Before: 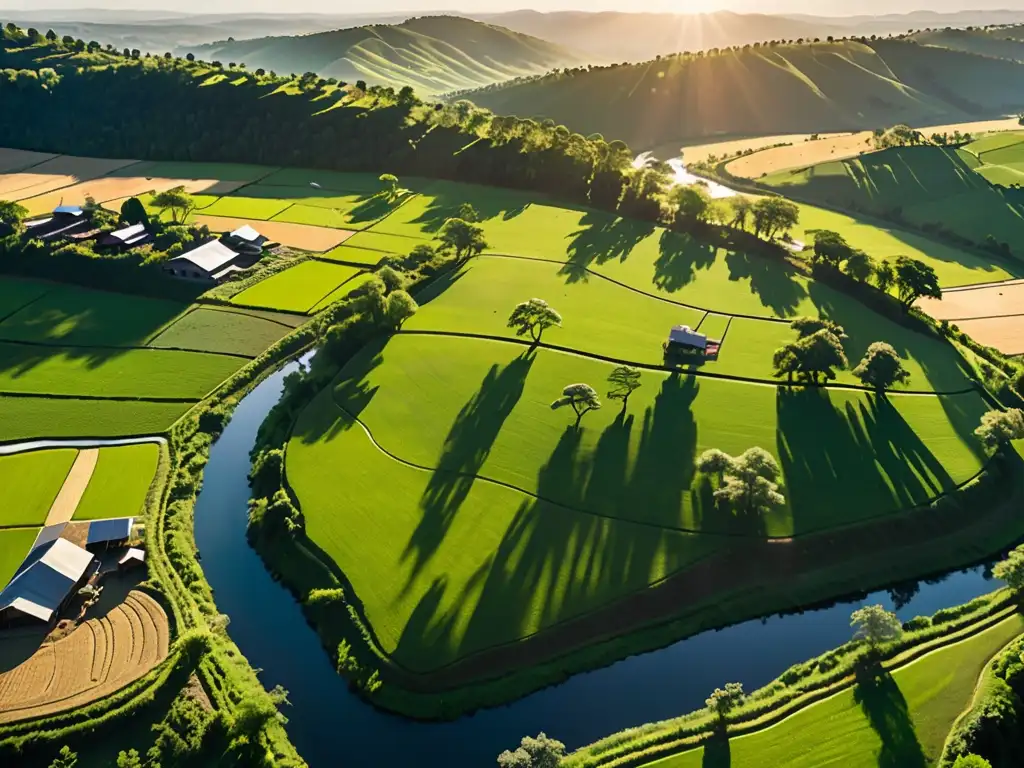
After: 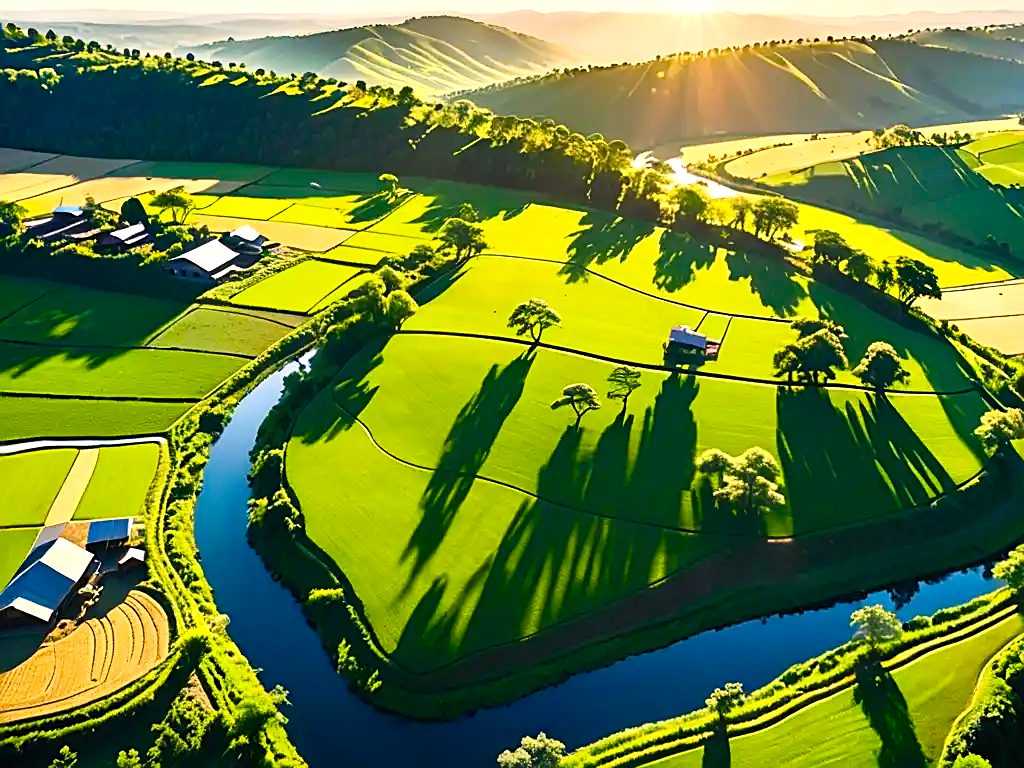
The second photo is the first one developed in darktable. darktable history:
sharpen: on, module defaults
contrast brightness saturation: contrast 0.2, brightness 0.16, saturation 0.22
color balance rgb: shadows lift › chroma 4.21%, shadows lift › hue 252.22°, highlights gain › chroma 1.36%, highlights gain › hue 50.24°, perceptual saturation grading › mid-tones 6.33%, perceptual saturation grading › shadows 72.44%, perceptual brilliance grading › highlights 11.59%, contrast 5.05%
